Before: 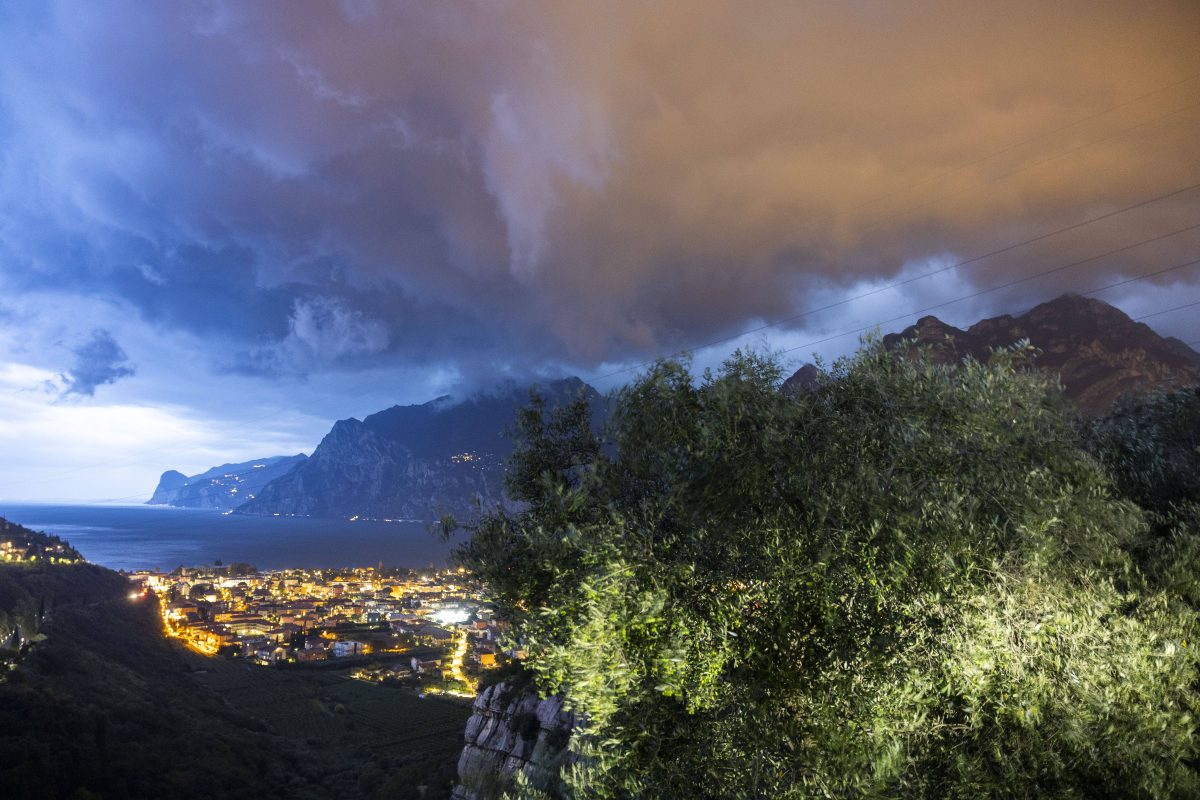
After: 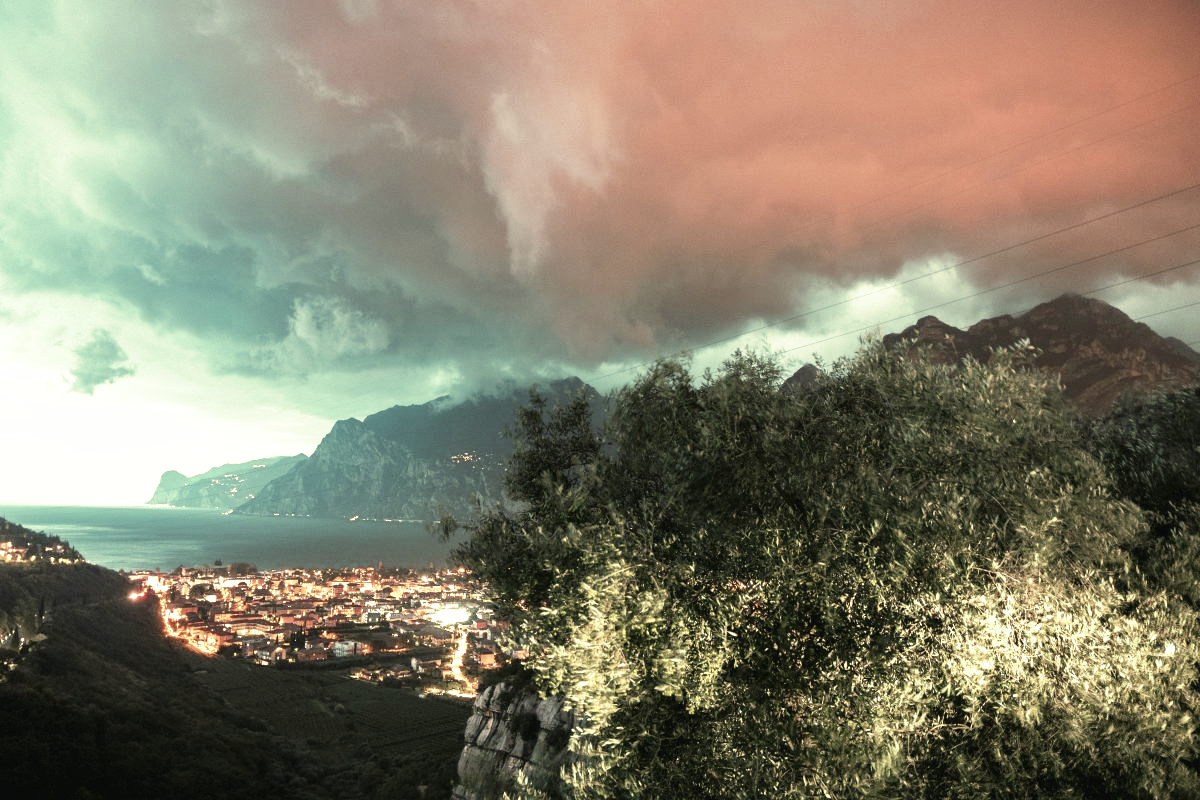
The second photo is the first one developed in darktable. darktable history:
tone curve: curves: ch0 [(0, 0) (0.003, 0.028) (0.011, 0.028) (0.025, 0.026) (0.044, 0.036) (0.069, 0.06) (0.1, 0.101) (0.136, 0.15) (0.177, 0.203) (0.224, 0.271) (0.277, 0.345) (0.335, 0.422) (0.399, 0.515) (0.468, 0.611) (0.543, 0.716) (0.623, 0.826) (0.709, 0.942) (0.801, 0.992) (0.898, 1) (1, 1)], preserve colors none
color look up table: target L [95.82, 95.82, 80.04, 80.97, 76.86, 70.2, 71.94, 69.07, 70.41, 63.31, 56.94, 42.39, 45.02, 18.05, 200.02, 95.82, 66.98, 66.4, 48.17, 47.55, 54.87, 52.84, 25.85, 39.15, 34.45, 26.52, 12.58, 95.69, 63.21, 72.73, 67.18, 38.77, 44.73, 57.88, 48.85, 47.14, 34.87, 37.48, 27.36, 32.55, 21.57, 9.333, 95.69, 80.43, 84.41, 83.13, 64.18, 63.37, 39.04], target a [-41.29, -41.29, -18.93, -12.49, -20.27, -33.35, -10.26, -33.67, -27.74, -11.05, -27.77, -10.18, -21.79, -11.55, 0, -41.29, 4.918, 7.031, 30.4, 28.37, 24.57, 12.14, 39.73, 32.23, 13.89, 40.09, 26.73, -42.9, 16.65, -7.911, 7.884, 38.32, 34.22, -21.99, -2.448, -16.91, -0.59, 18.83, 19.9, 38.14, -0.693, -3.428, -42.9, -14.24, -7.104, -5.207, -26.96, -25.35, -16.8], target b [24.39, 24.39, 26.66, 21.33, 5.689, 34.97, 35.32, 31.41, 18.04, 23.14, 30.82, 21.45, 19.73, 11.97, 0, 24.39, 25.34, 20.12, 9.308, 24.05, 13.14, 26.04, 23.02, 21.19, 17.3, 19.25, 13.63, 28.08, 2.304, 9.9, 10.16, -7.247, -5.74, 5.244, 3.977, -2.016, 9.317, -6.177, -16, 0.431, -16.57, -3.571, 28.08, -2.905, 3.79, 12.57, 14.14, 8.581, 6.91], num patches 49
